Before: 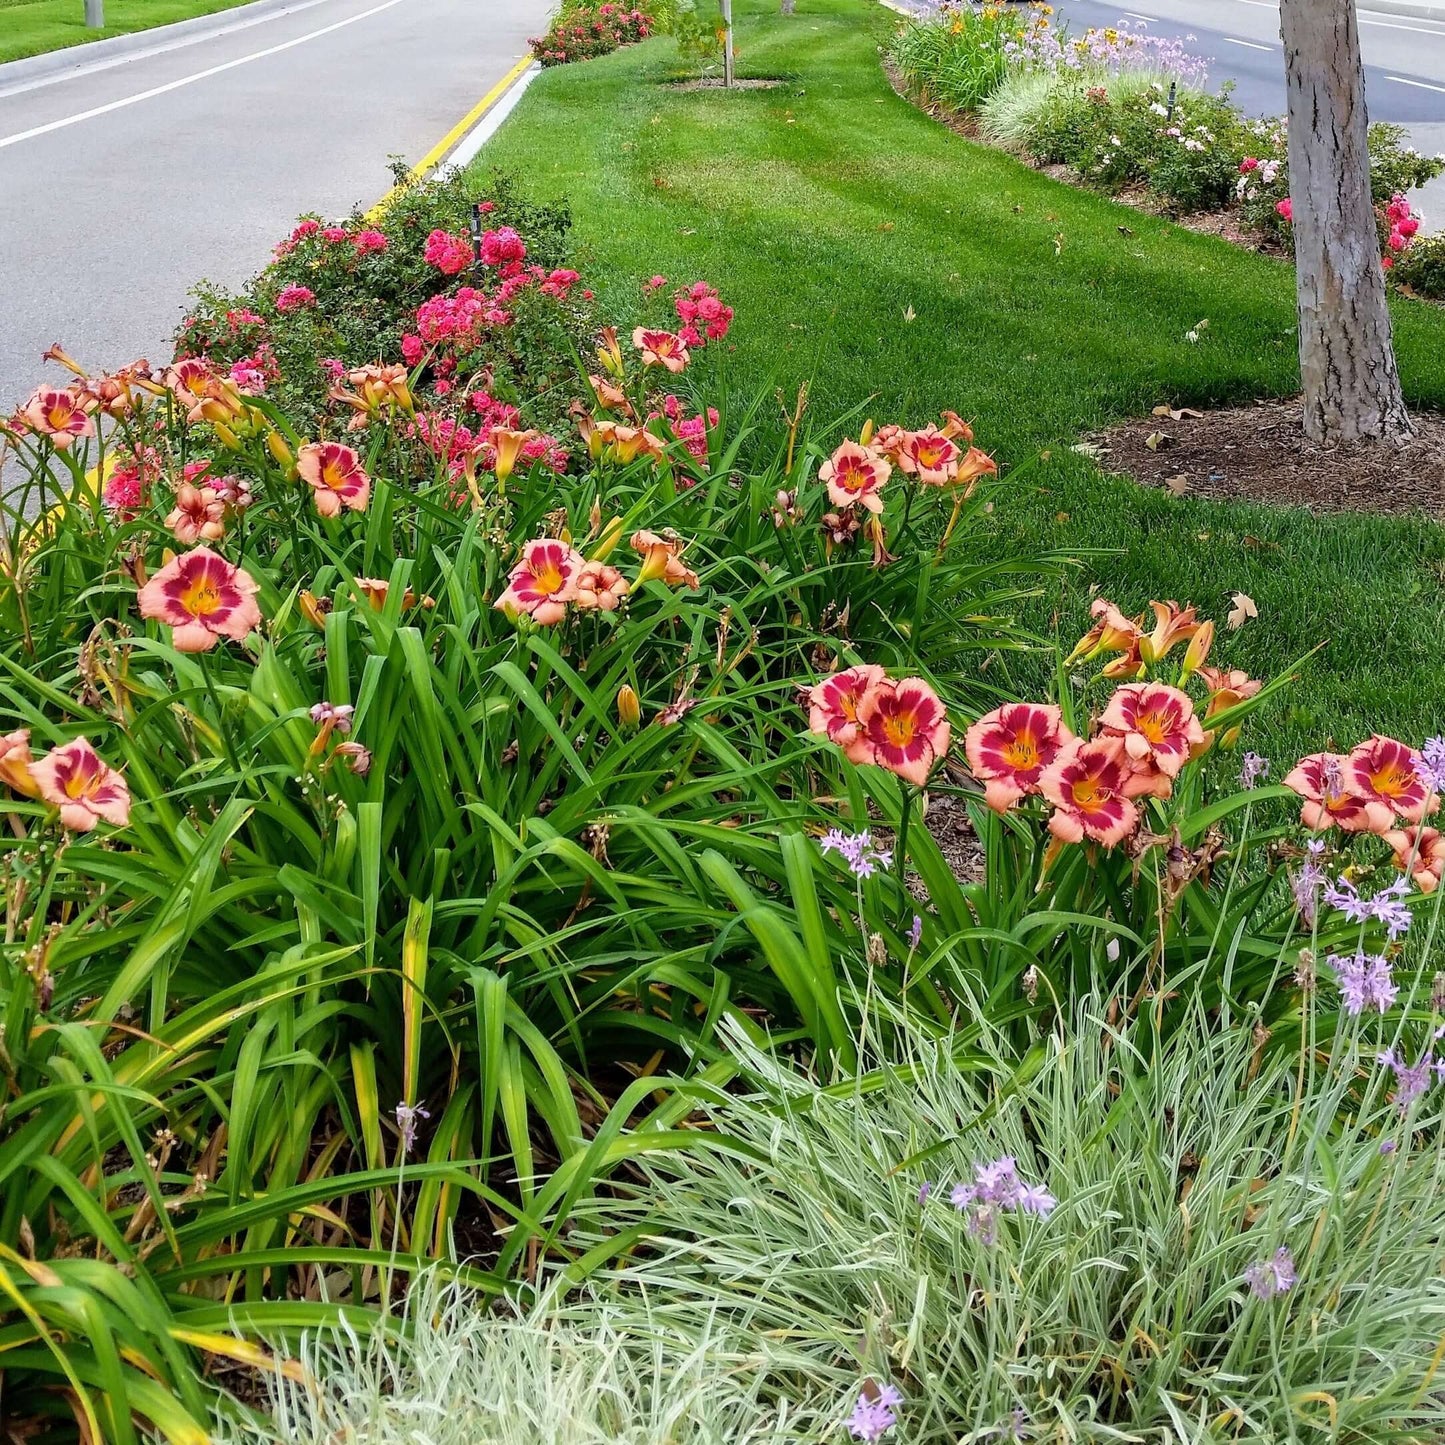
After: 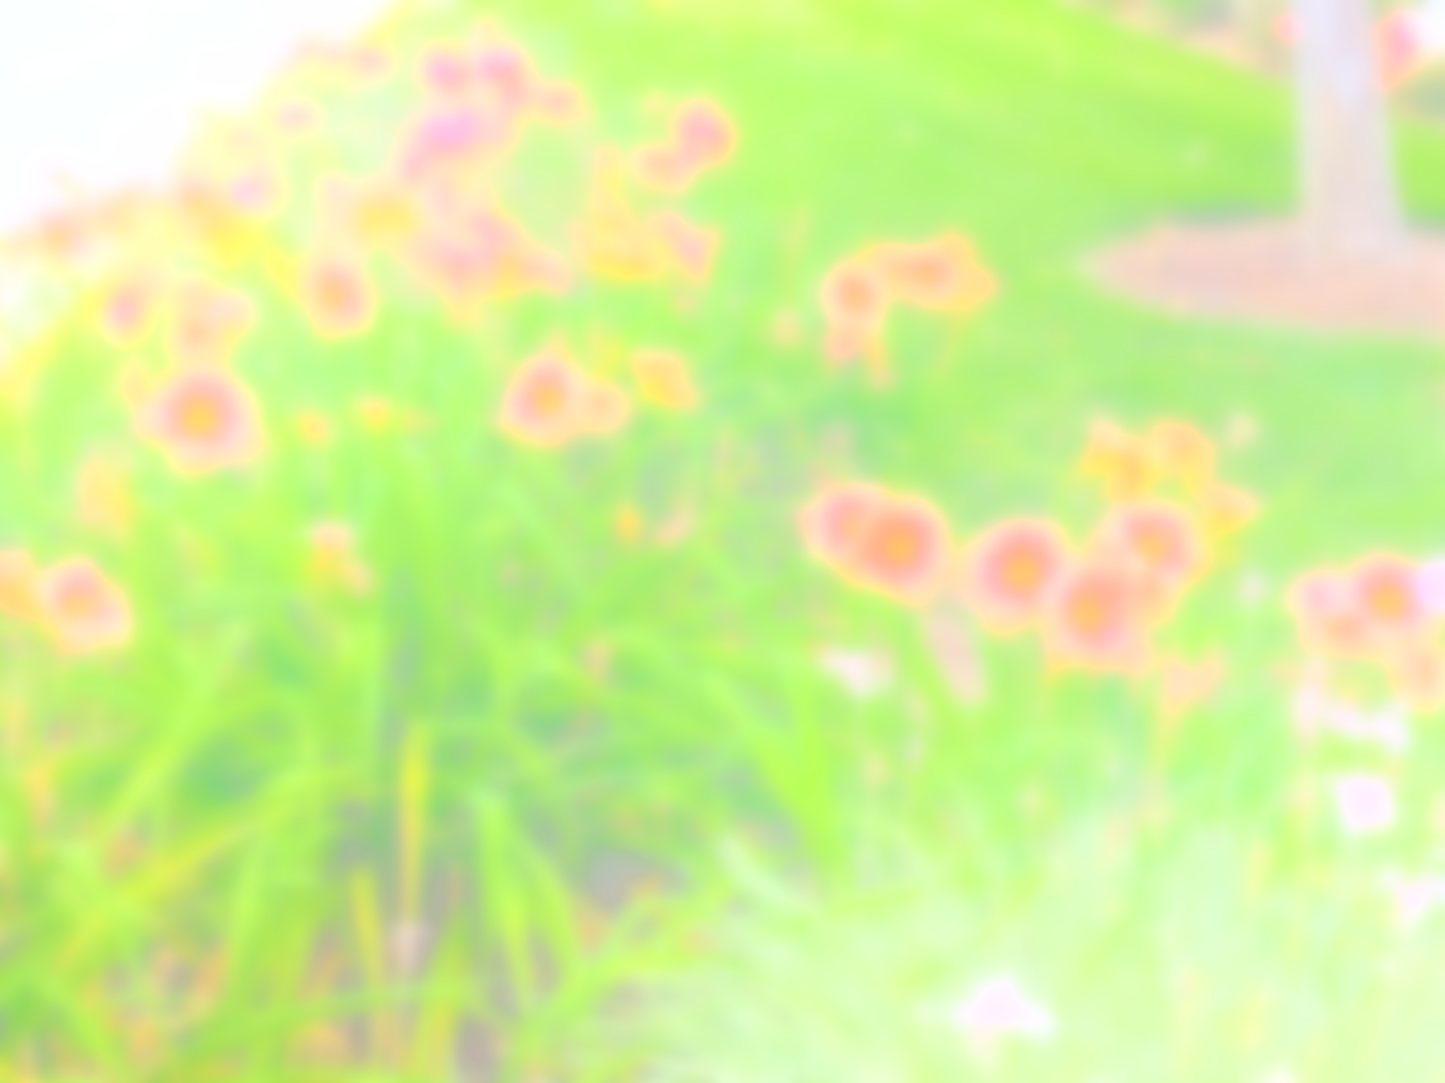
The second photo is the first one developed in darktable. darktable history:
bloom: size 70%, threshold 25%, strength 70%
lowpass: on, module defaults
exposure: black level correction 0.012, exposure 0.7 EV, compensate exposure bias true, compensate highlight preservation false
crop and rotate: top 12.5%, bottom 12.5%
